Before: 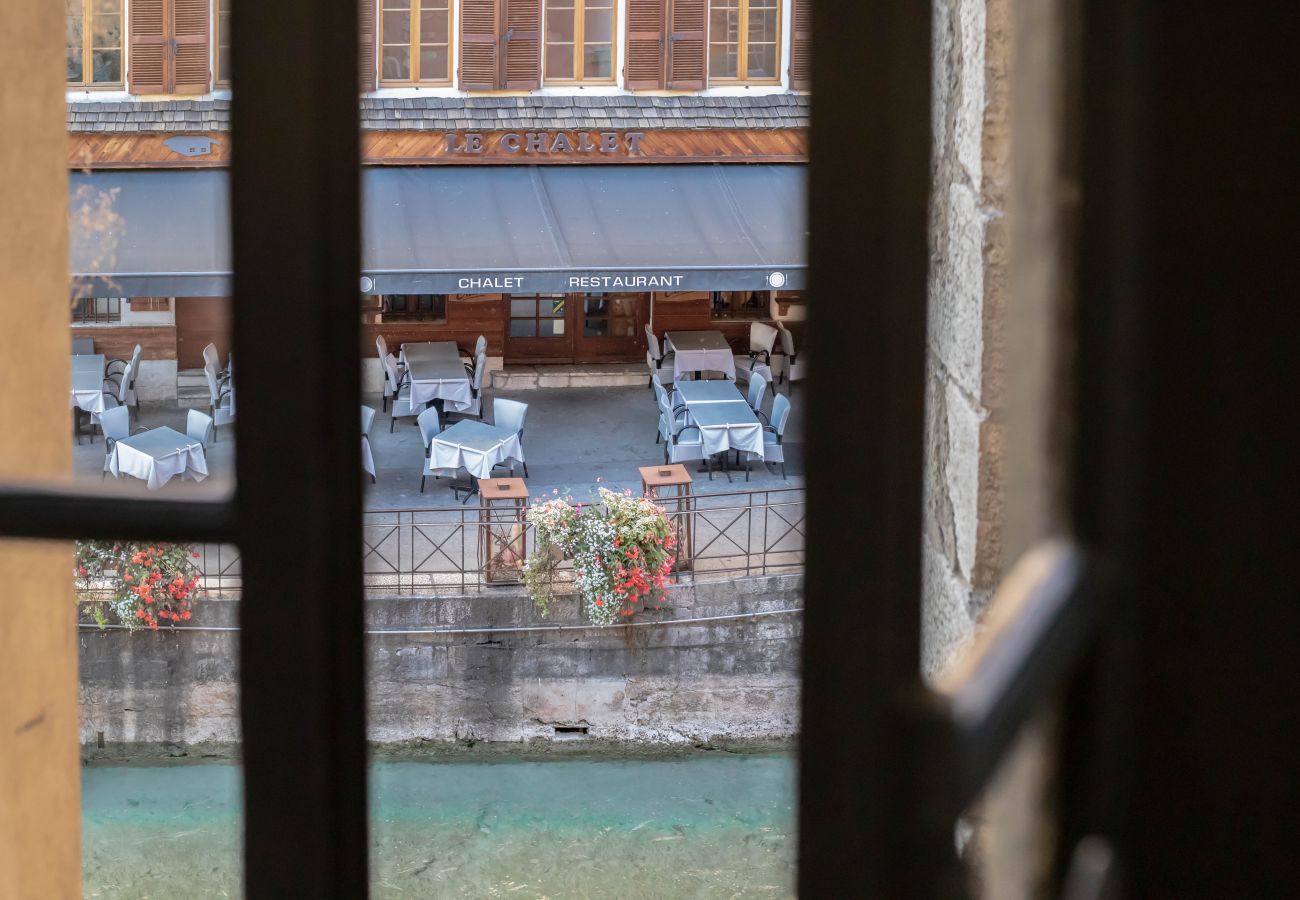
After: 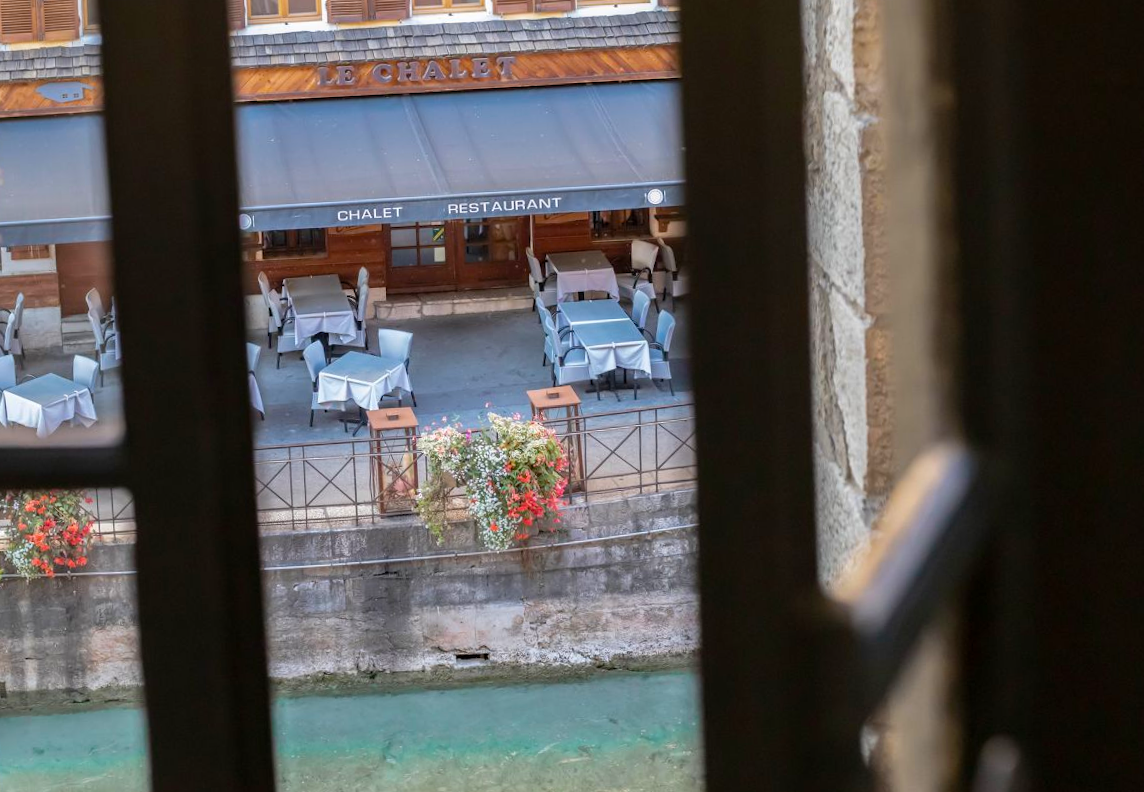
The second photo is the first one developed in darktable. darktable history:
crop and rotate: angle 2.85°, left 5.79%, top 5.681%
color balance rgb: perceptual saturation grading › global saturation 30.013%, global vibrance 10.981%
